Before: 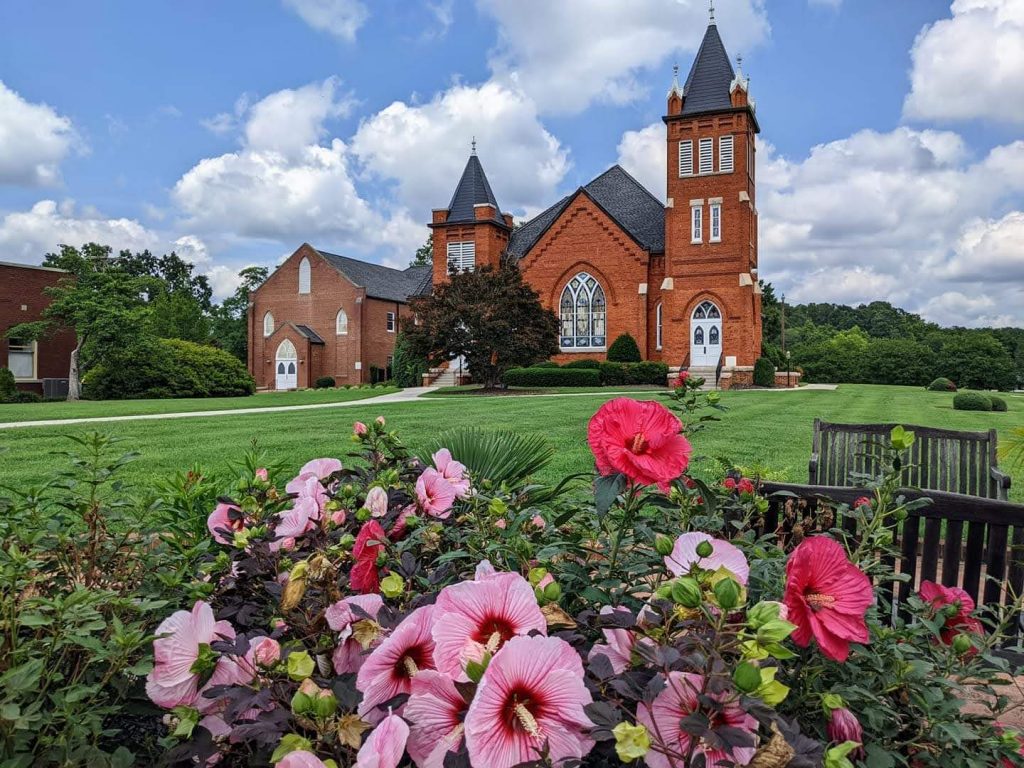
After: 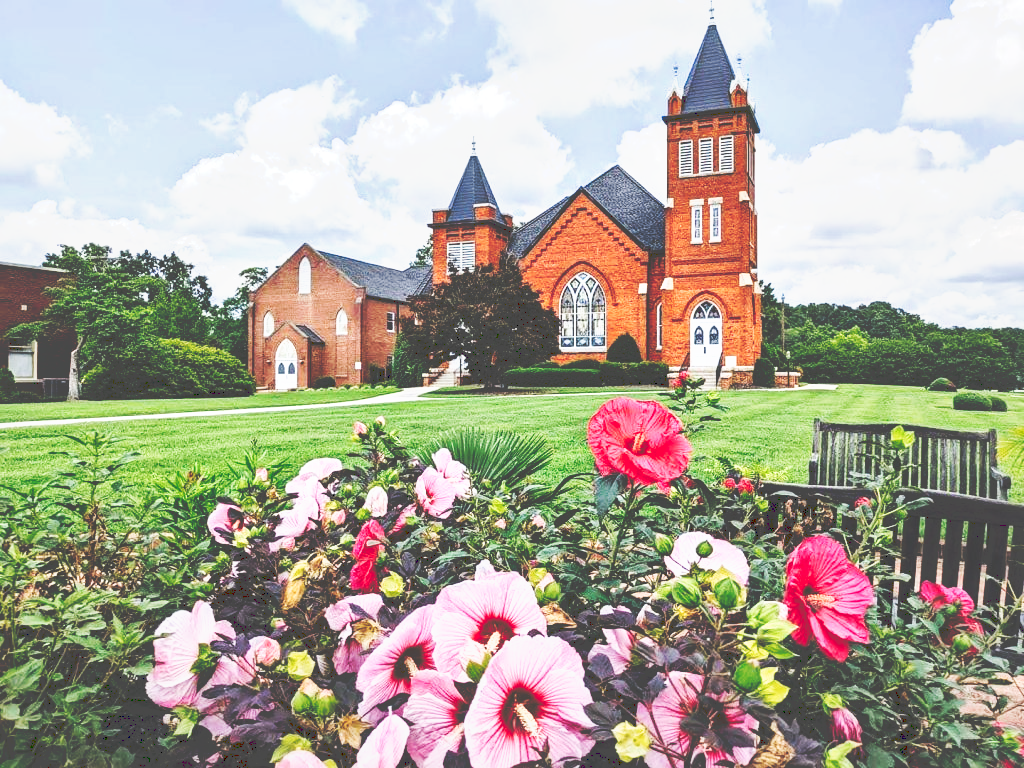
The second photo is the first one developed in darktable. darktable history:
tone curve: curves: ch0 [(0, 0) (0.003, 0.279) (0.011, 0.287) (0.025, 0.295) (0.044, 0.304) (0.069, 0.316) (0.1, 0.319) (0.136, 0.316) (0.177, 0.32) (0.224, 0.359) (0.277, 0.421) (0.335, 0.511) (0.399, 0.639) (0.468, 0.734) (0.543, 0.827) (0.623, 0.89) (0.709, 0.944) (0.801, 0.965) (0.898, 0.968) (1, 1)], preserve colors none
local contrast: mode bilateral grid, contrast 20, coarseness 50, detail 132%, midtone range 0.2
